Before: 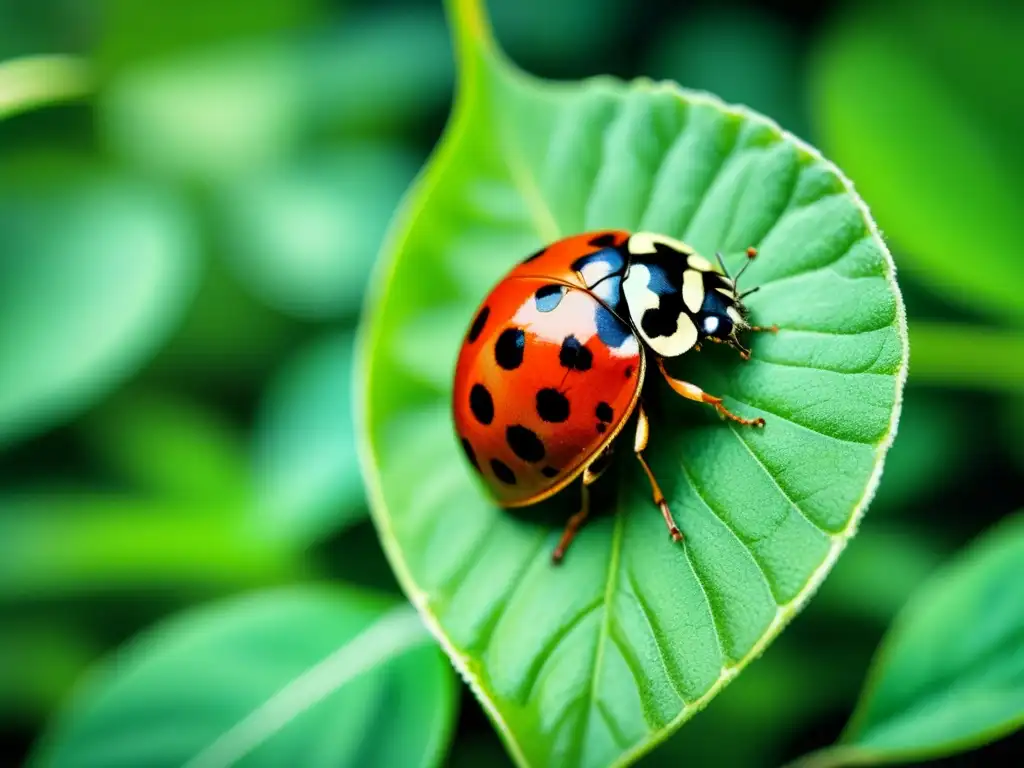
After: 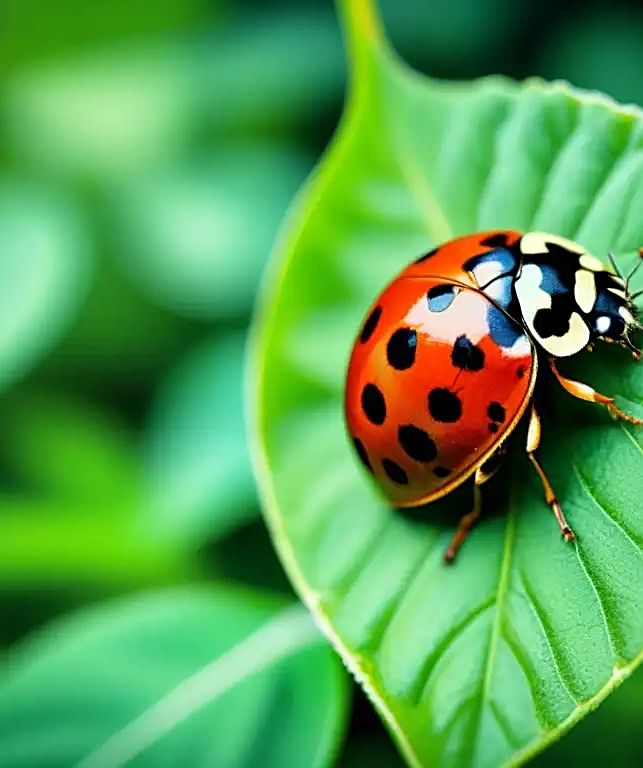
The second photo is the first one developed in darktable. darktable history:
crop: left 10.644%, right 26.528%
sharpen: on, module defaults
